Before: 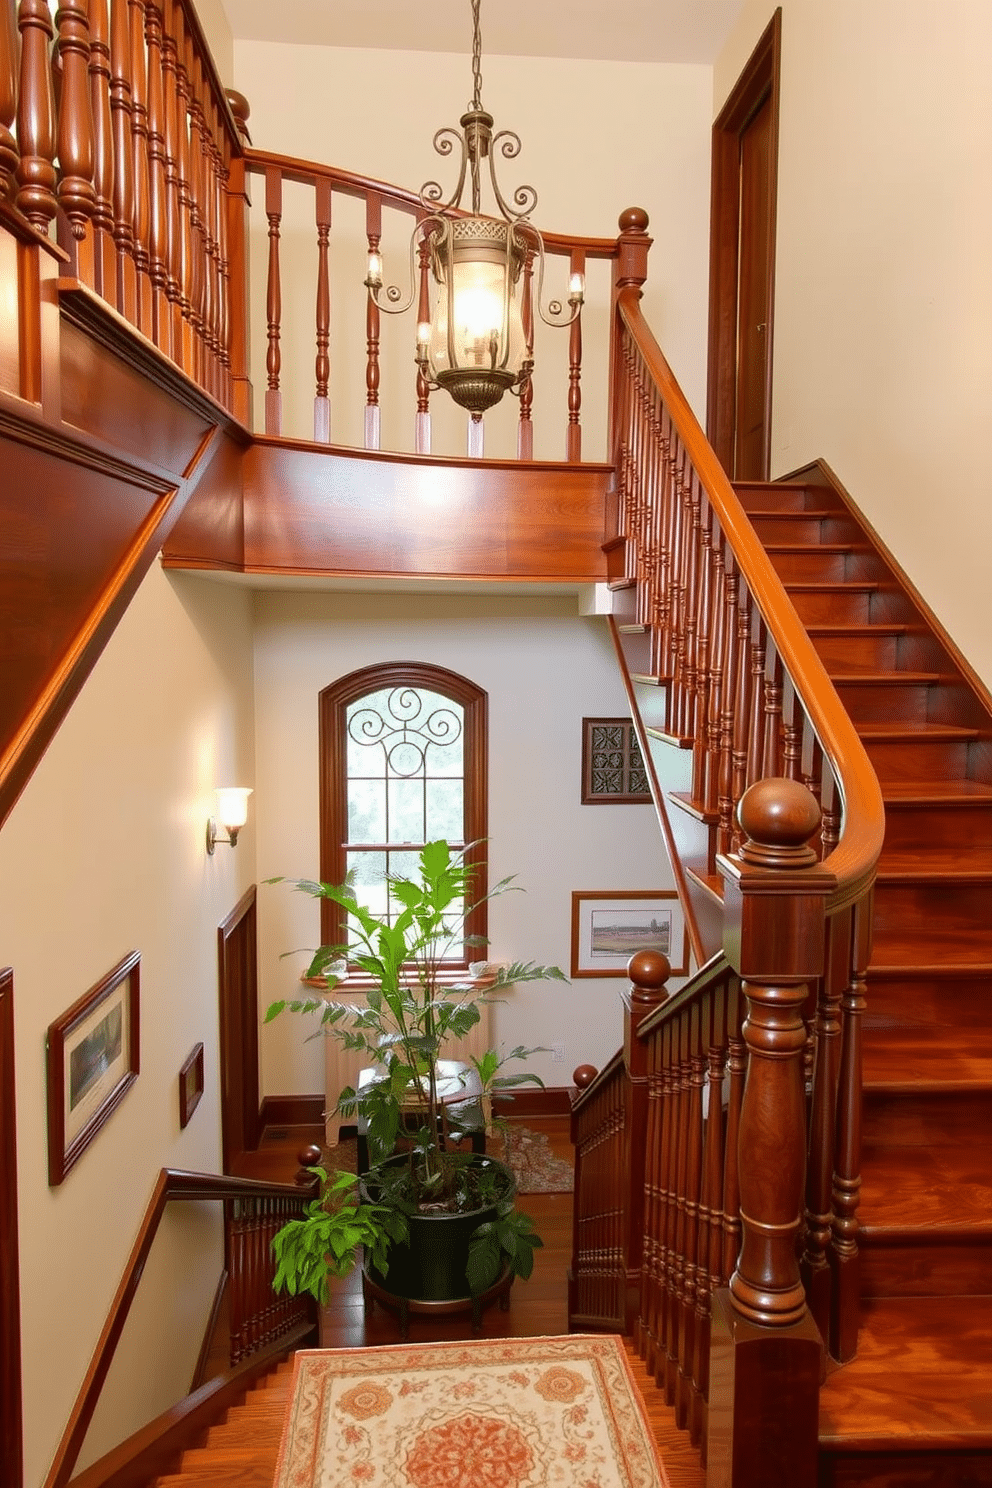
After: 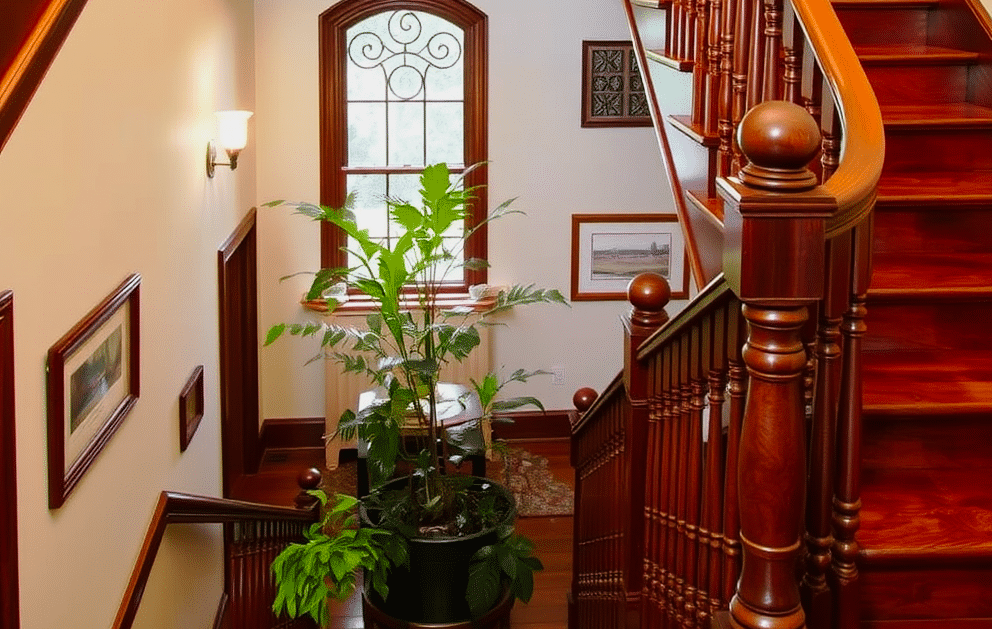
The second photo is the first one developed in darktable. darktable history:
crop: top 45.559%, bottom 12.15%
tone equalizer: edges refinement/feathering 500, mask exposure compensation -1.57 EV, preserve details no
tone curve: curves: ch0 [(0, 0) (0.139, 0.081) (0.304, 0.259) (0.502, 0.505) (0.683, 0.676) (0.761, 0.773) (0.858, 0.858) (0.987, 0.945)]; ch1 [(0, 0) (0.172, 0.123) (0.304, 0.288) (0.414, 0.44) (0.472, 0.473) (0.502, 0.508) (0.54, 0.543) (0.583, 0.601) (0.638, 0.654) (0.741, 0.783) (1, 1)]; ch2 [(0, 0) (0.411, 0.424) (0.485, 0.476) (0.502, 0.502) (0.557, 0.54) (0.631, 0.576) (1, 1)], preserve colors none
